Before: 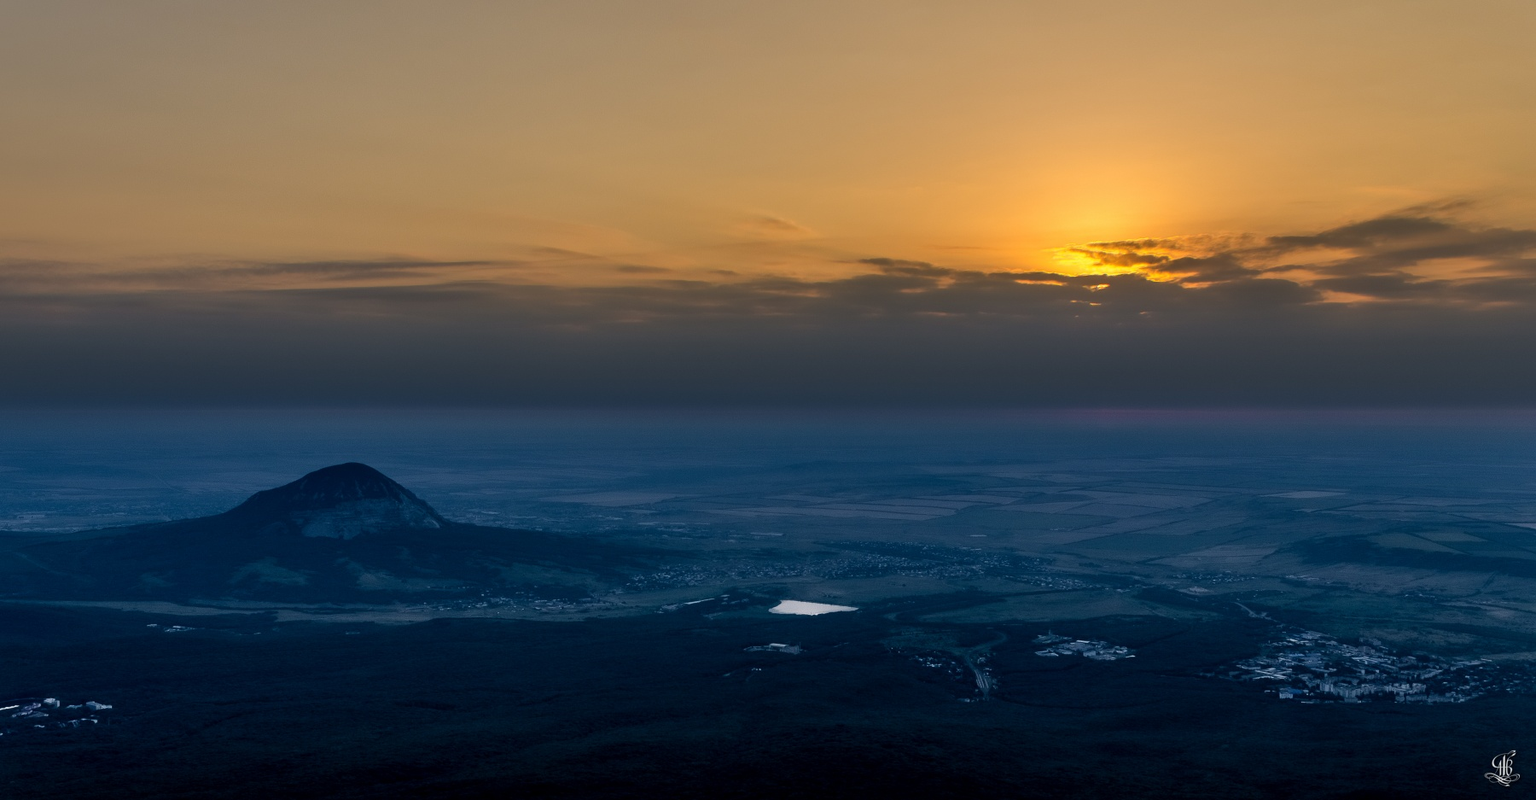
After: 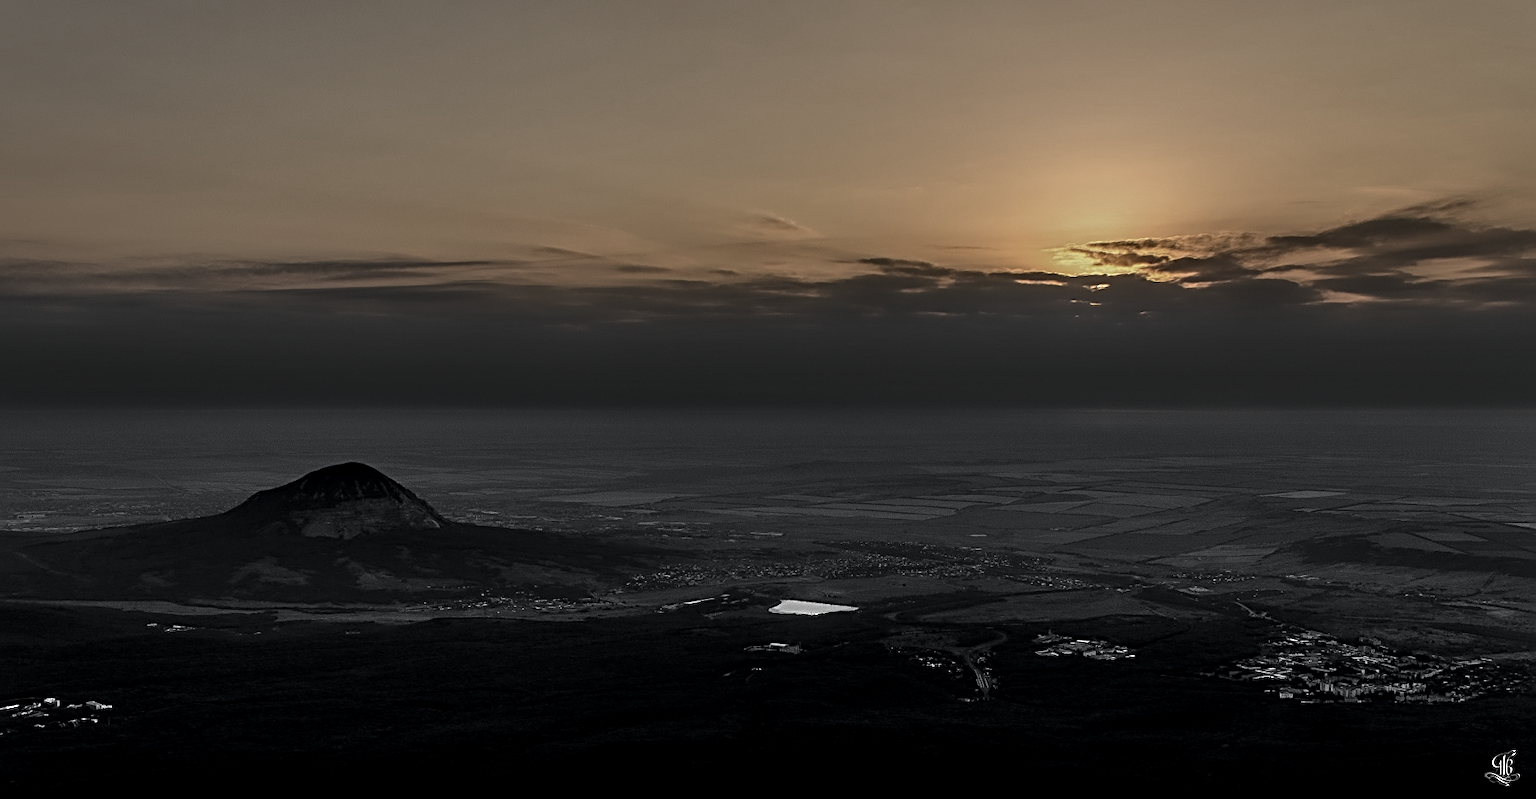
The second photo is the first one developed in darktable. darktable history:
contrast brightness saturation: brightness -0.201, saturation 0.081
sharpen: radius 3.024, amount 0.773
local contrast: on, module defaults
color zones: curves: ch0 [(0, 0.613) (0.01, 0.613) (0.245, 0.448) (0.498, 0.529) (0.642, 0.665) (0.879, 0.777) (0.99, 0.613)]; ch1 [(0, 0.035) (0.121, 0.189) (0.259, 0.197) (0.415, 0.061) (0.589, 0.022) (0.732, 0.022) (0.857, 0.026) (0.991, 0.053)]
